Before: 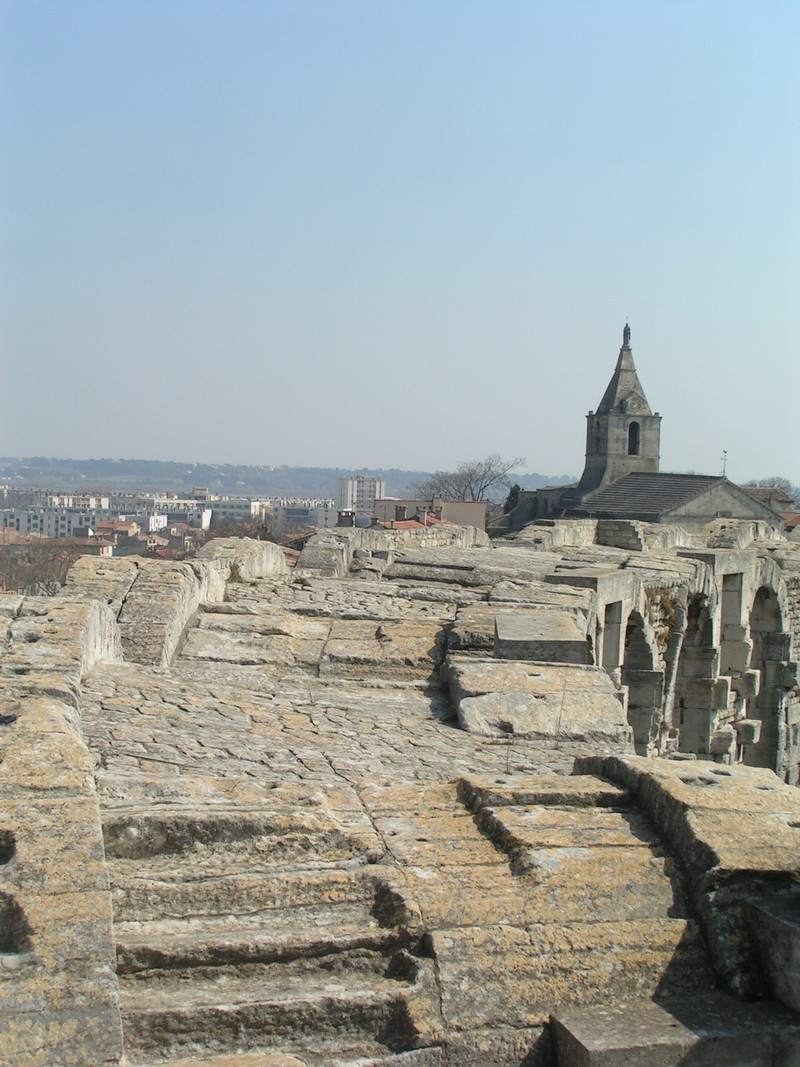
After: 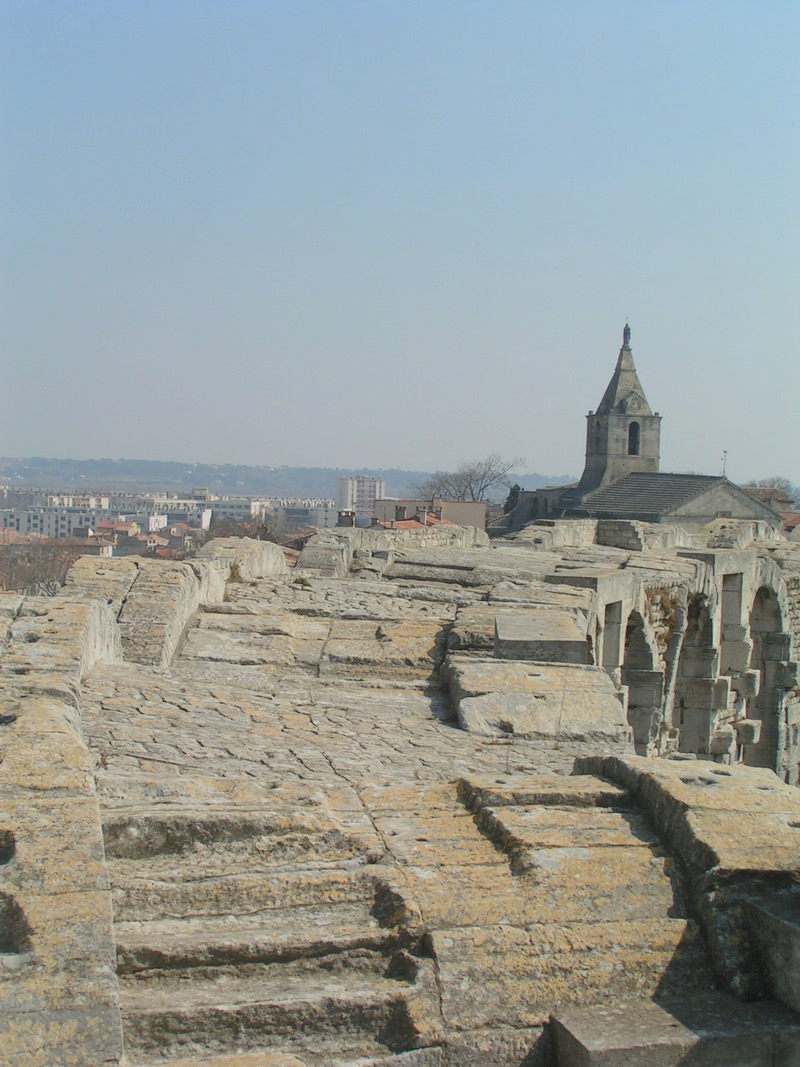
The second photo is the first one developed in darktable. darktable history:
color balance rgb: contrast -30%
tone equalizer: -8 EV -0.417 EV, -7 EV -0.389 EV, -6 EV -0.333 EV, -5 EV -0.222 EV, -3 EV 0.222 EV, -2 EV 0.333 EV, -1 EV 0.389 EV, +0 EV 0.417 EV, edges refinement/feathering 500, mask exposure compensation -1.57 EV, preserve details no
